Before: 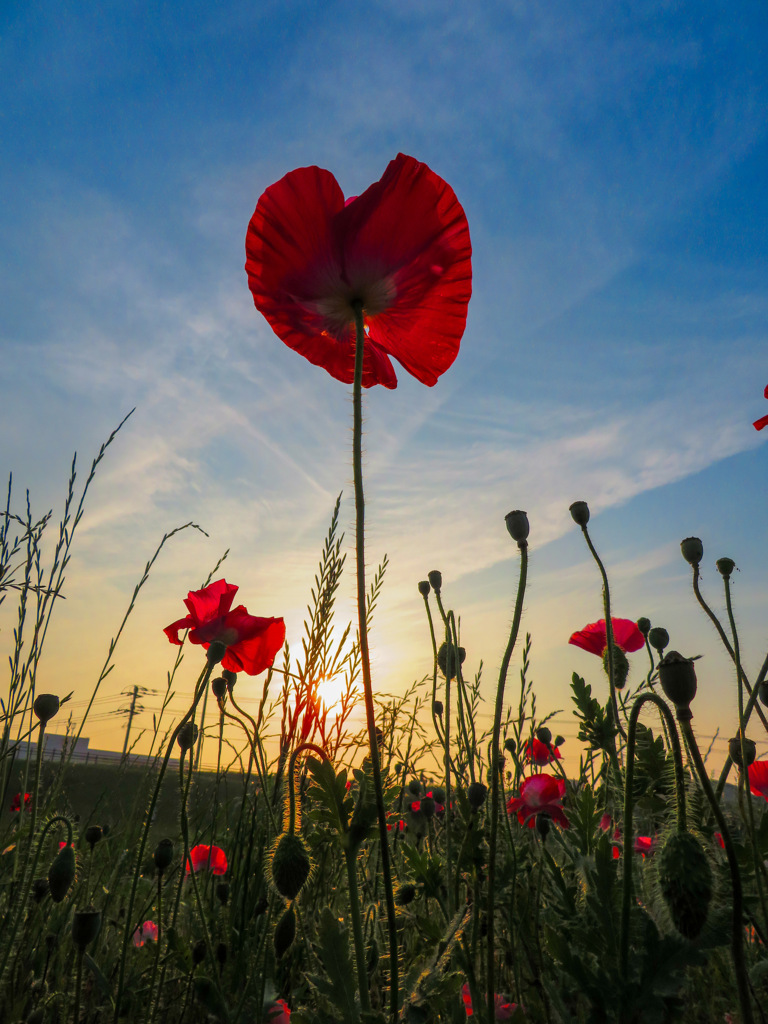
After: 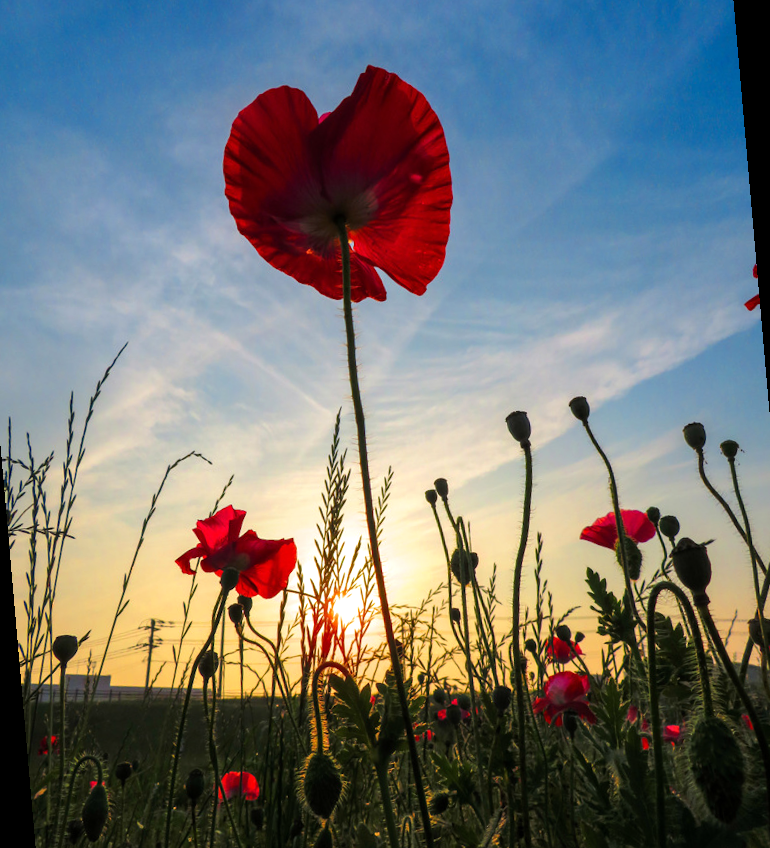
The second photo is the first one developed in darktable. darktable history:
rgb curve: mode RGB, independent channels
rotate and perspective: rotation -5°, crop left 0.05, crop right 0.952, crop top 0.11, crop bottom 0.89
tone equalizer: -8 EV -0.417 EV, -7 EV -0.389 EV, -6 EV -0.333 EV, -5 EV -0.222 EV, -3 EV 0.222 EV, -2 EV 0.333 EV, -1 EV 0.389 EV, +0 EV 0.417 EV, edges refinement/feathering 500, mask exposure compensation -1.57 EV, preserve details no
